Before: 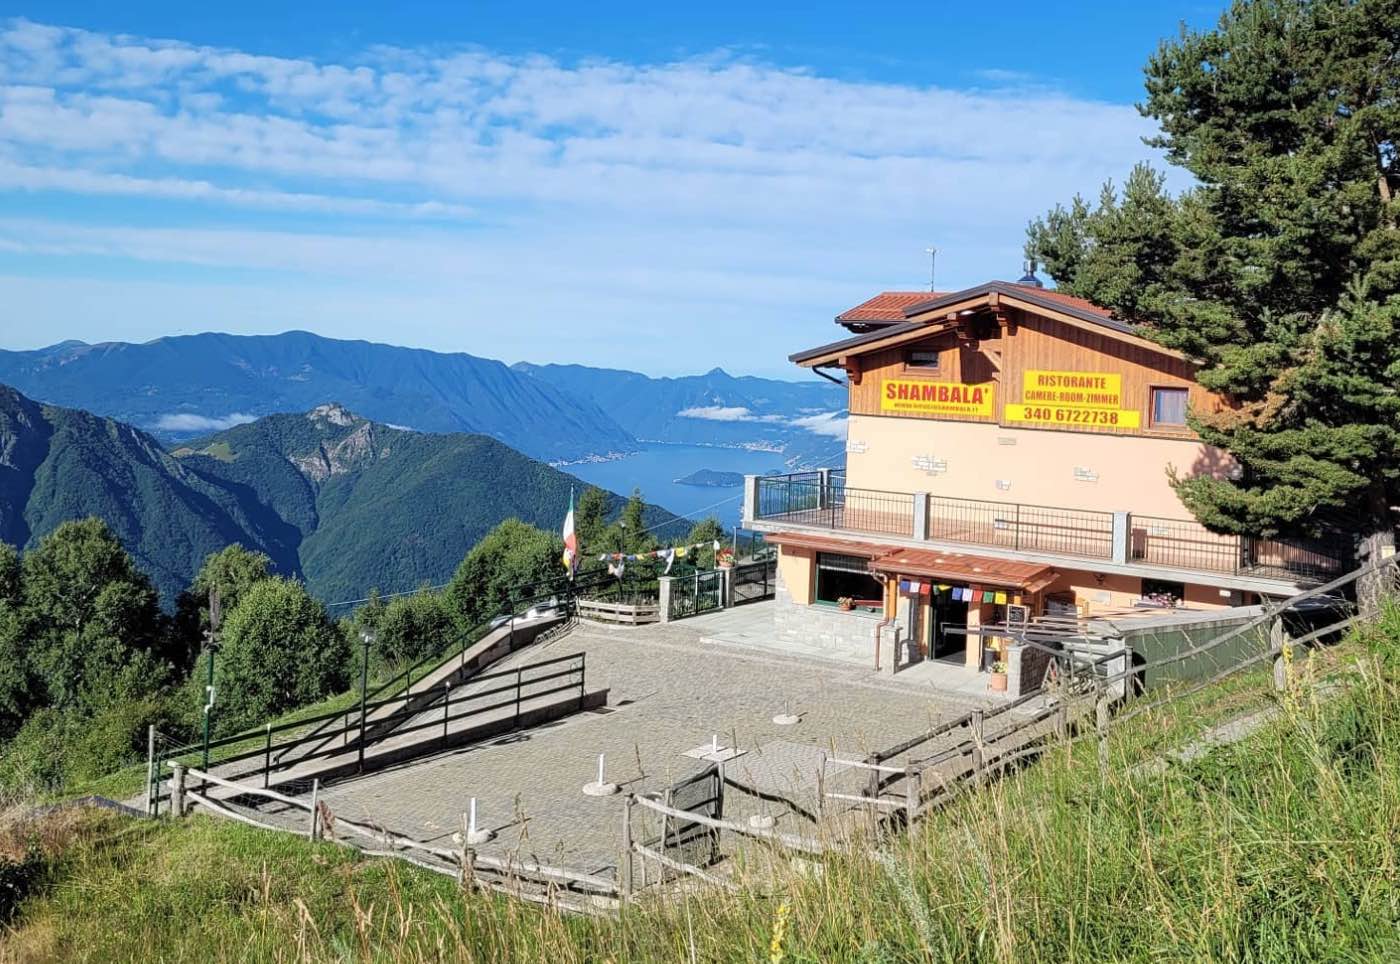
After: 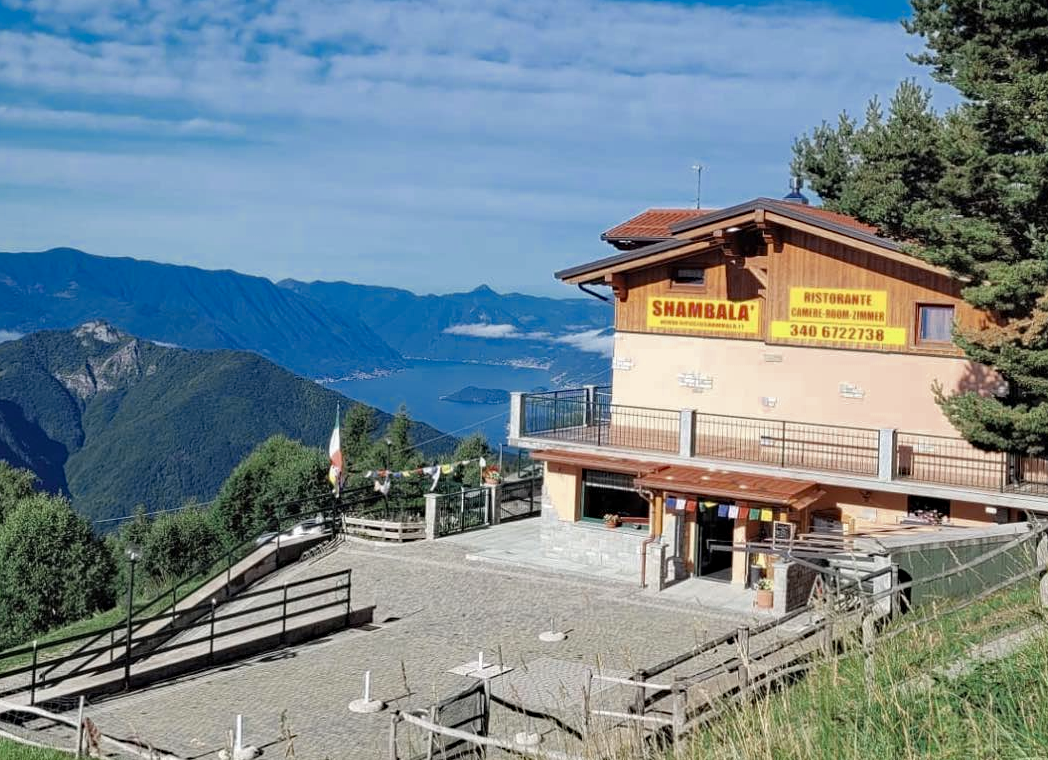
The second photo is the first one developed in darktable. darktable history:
color zones: curves: ch0 [(0, 0.5) (0.125, 0.4) (0.25, 0.5) (0.375, 0.4) (0.5, 0.4) (0.625, 0.35) (0.75, 0.35) (0.875, 0.5)]; ch1 [(0, 0.35) (0.125, 0.45) (0.25, 0.35) (0.375, 0.35) (0.5, 0.35) (0.625, 0.35) (0.75, 0.45) (0.875, 0.35)]; ch2 [(0, 0.6) (0.125, 0.5) (0.25, 0.5) (0.375, 0.6) (0.5, 0.6) (0.625, 0.5) (0.75, 0.5) (0.875, 0.5)]
haze removal: adaptive false
crop: left 16.768%, top 8.653%, right 8.362%, bottom 12.485%
